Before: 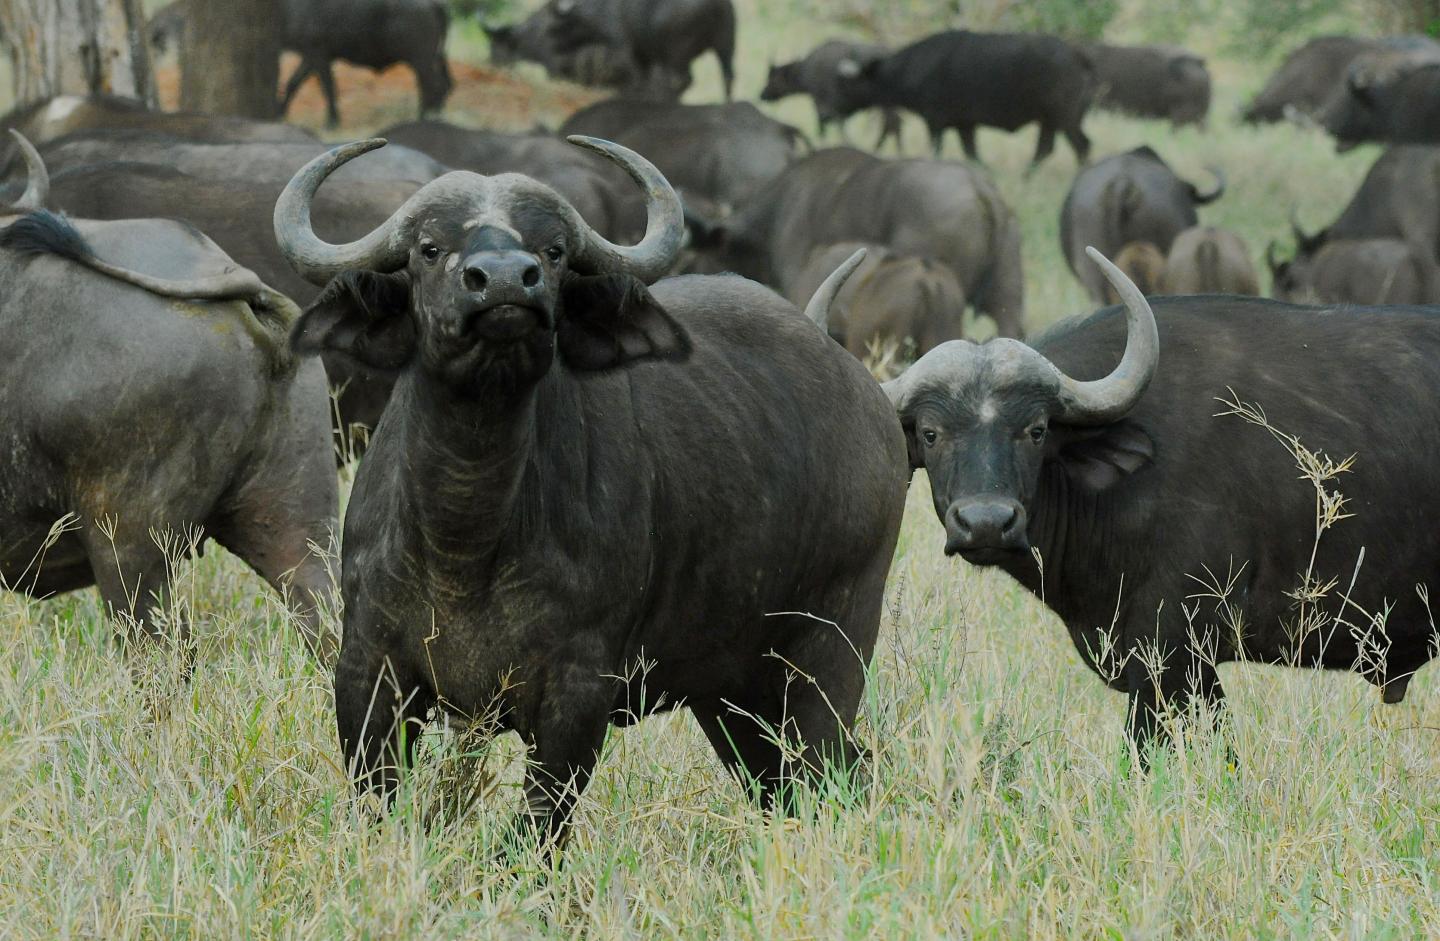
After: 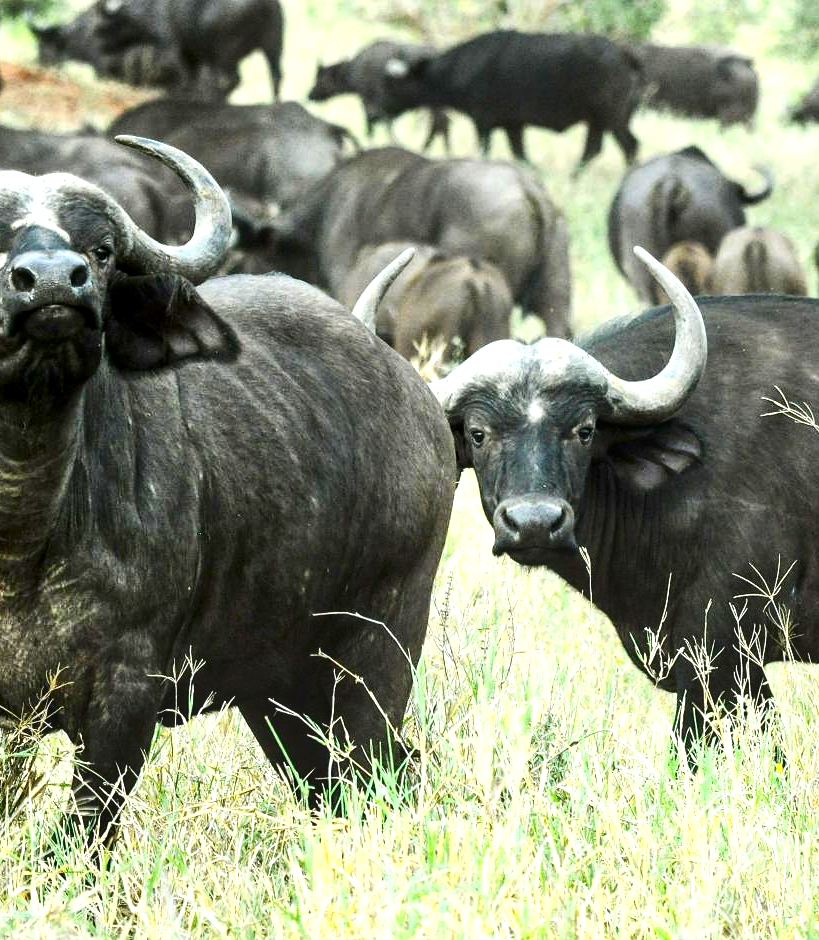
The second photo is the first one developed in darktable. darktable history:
exposure: exposure 1 EV, compensate exposure bias true, compensate highlight preservation false
shadows and highlights: radius 111.25, shadows 51.13, white point adjustment 9.16, highlights -2.92, soften with gaussian
local contrast: detail 130%
crop: left 31.426%, top 0.008%, right 11.684%
contrast brightness saturation: contrast 0.195, brightness -0.106, saturation 0.096
